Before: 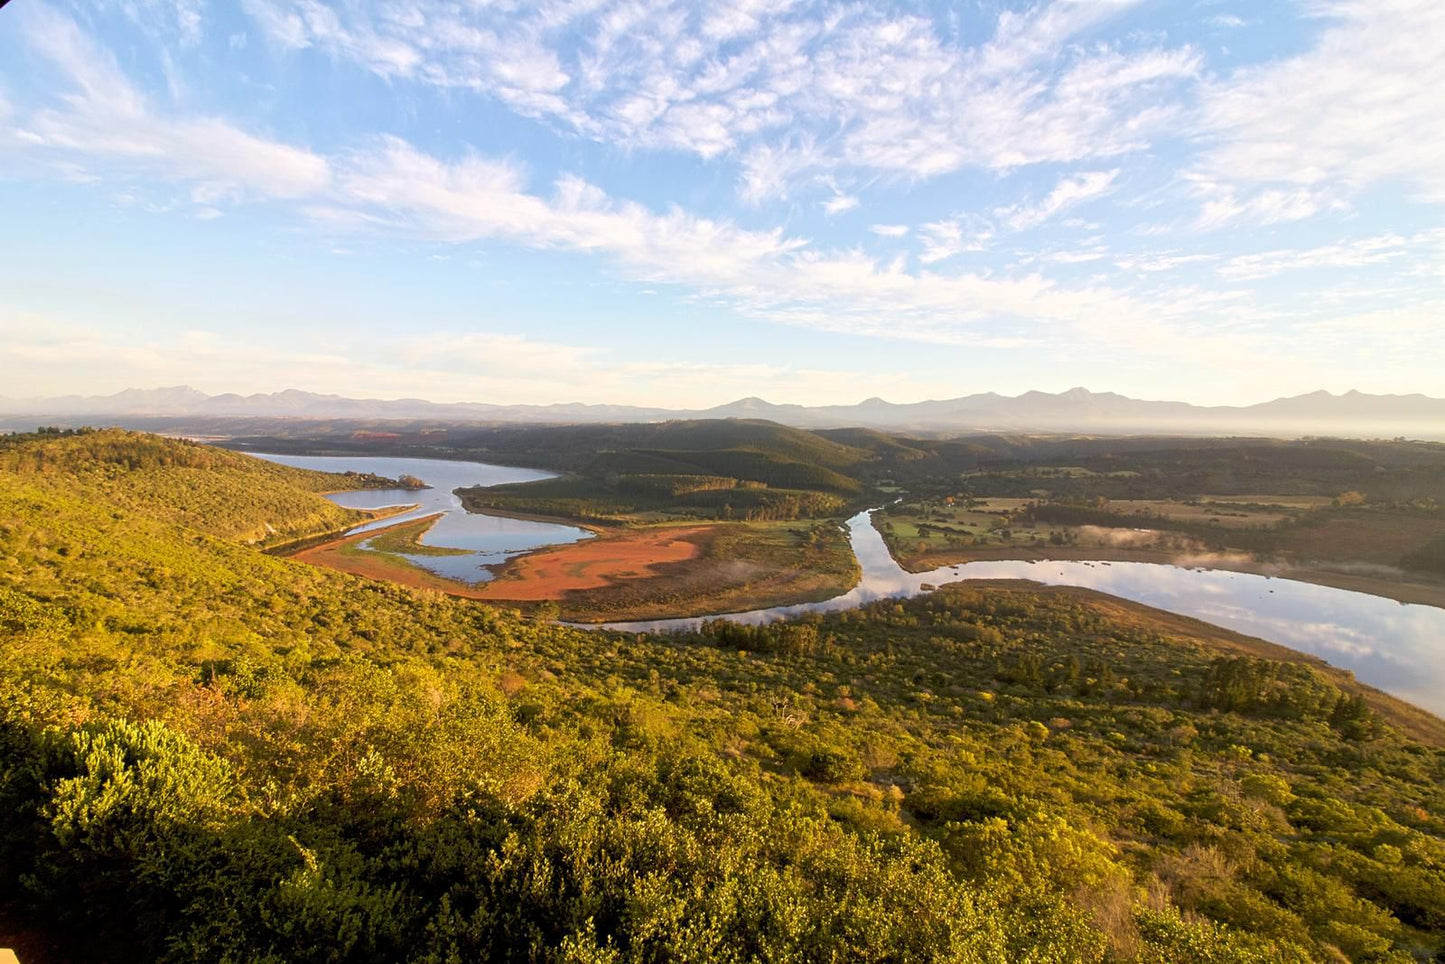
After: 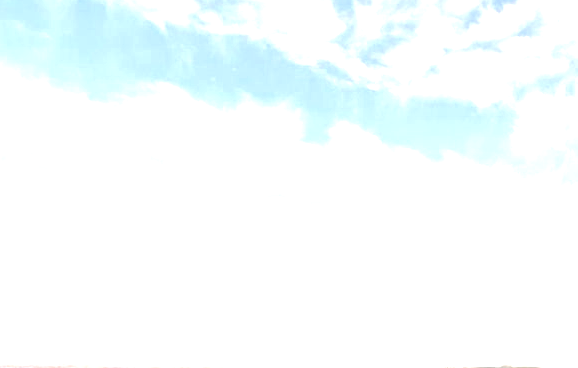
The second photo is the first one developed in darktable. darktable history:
crop: left 15.64%, top 5.422%, right 44.332%, bottom 56.347%
exposure: black level correction 0, exposure 1.451 EV, compensate exposure bias true, compensate highlight preservation false
tone equalizer: on, module defaults
color zones: curves: ch0 [(0, 0.5) (0.125, 0.4) (0.25, 0.5) (0.375, 0.4) (0.5, 0.4) (0.625, 0.35) (0.75, 0.35) (0.875, 0.5)]; ch1 [(0, 0.35) (0.125, 0.45) (0.25, 0.35) (0.375, 0.35) (0.5, 0.35) (0.625, 0.35) (0.75, 0.45) (0.875, 0.35)]; ch2 [(0, 0.6) (0.125, 0.5) (0.25, 0.5) (0.375, 0.6) (0.5, 0.6) (0.625, 0.5) (0.75, 0.5) (0.875, 0.5)]
